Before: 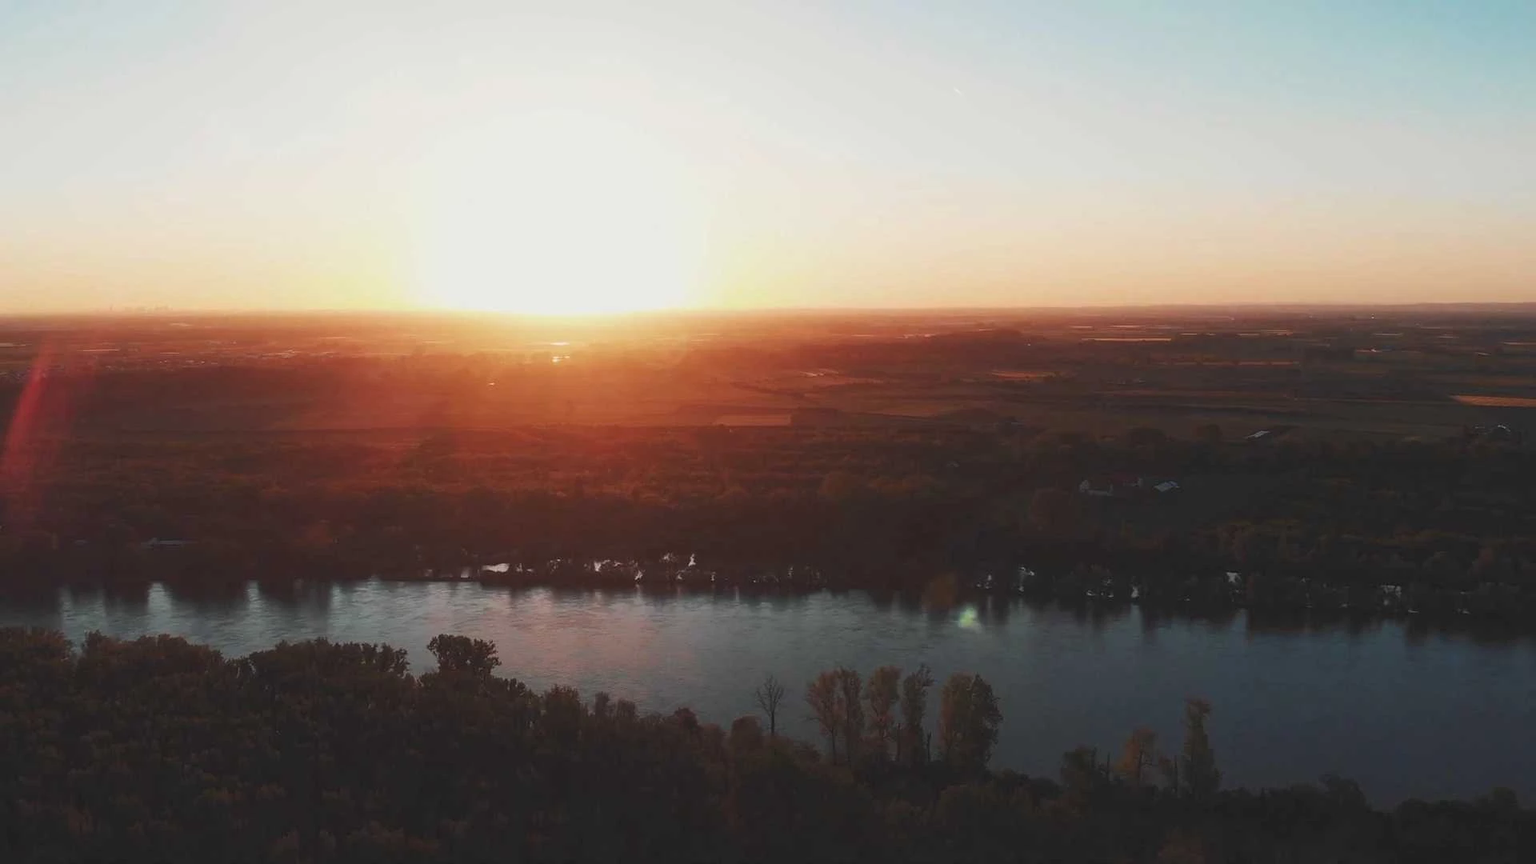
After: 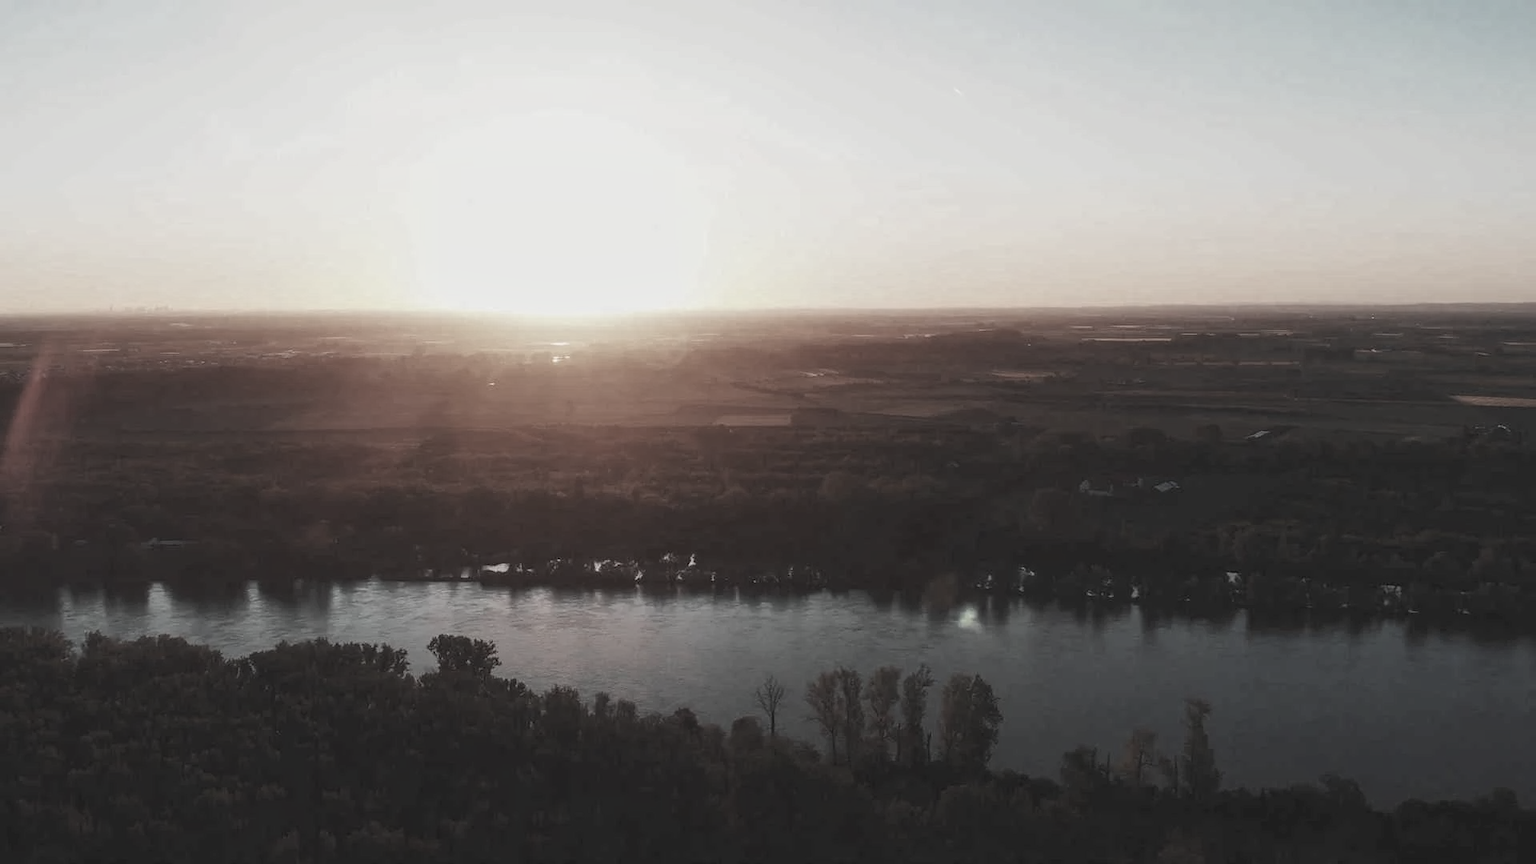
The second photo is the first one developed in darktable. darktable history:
color correction: saturation 0.3
local contrast: detail 130%
tone equalizer: on, module defaults
